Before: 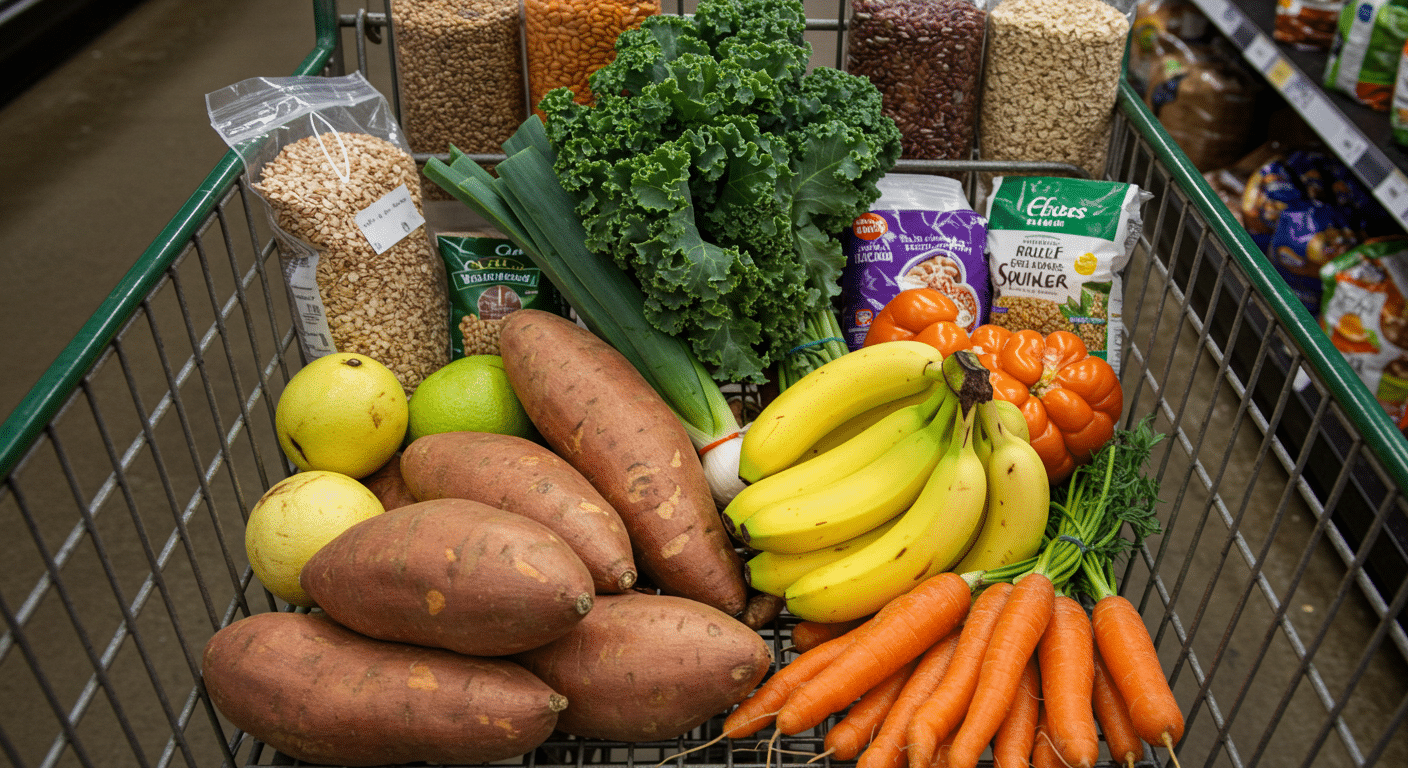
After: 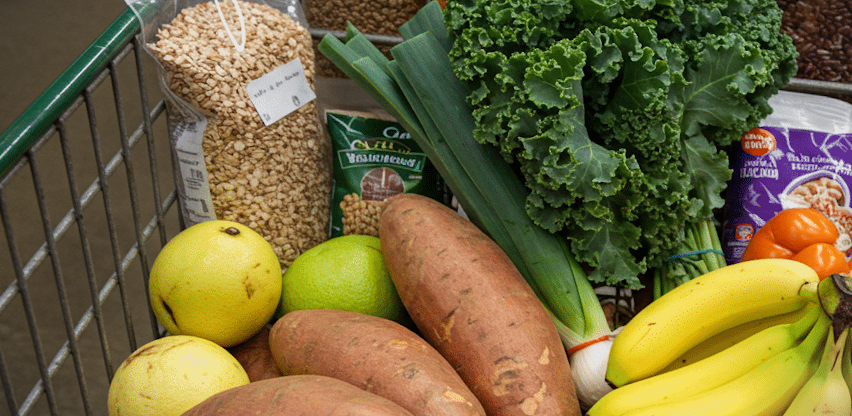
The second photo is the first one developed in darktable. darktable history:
vignetting: fall-off start 99.38%, width/height ratio 1.311
crop and rotate: angle -5.16°, left 2.269%, top 7.074%, right 27.456%, bottom 30.021%
